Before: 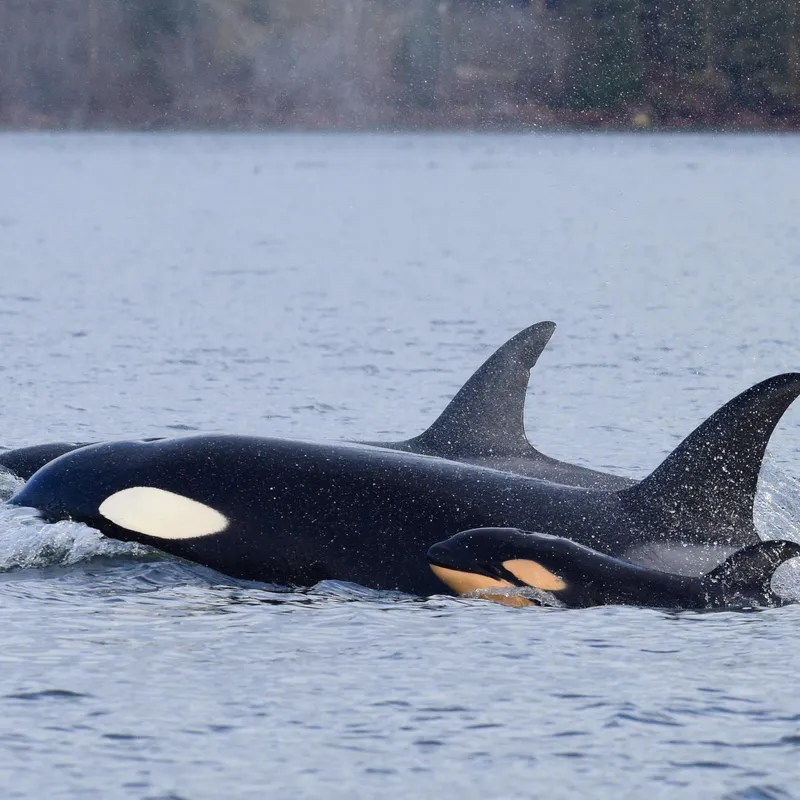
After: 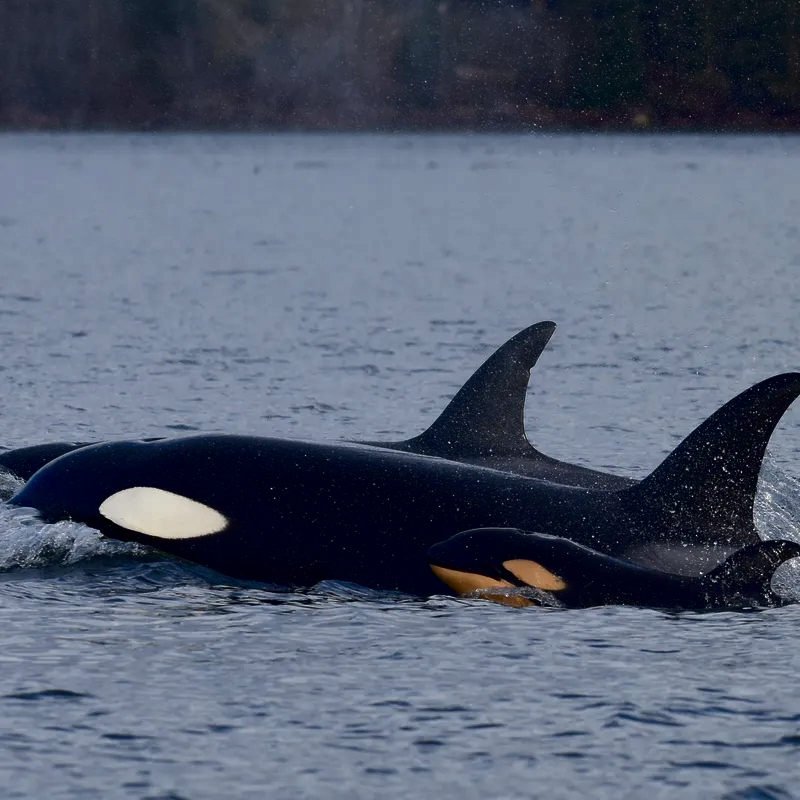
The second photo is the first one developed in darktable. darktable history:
contrast brightness saturation: brightness -0.537
